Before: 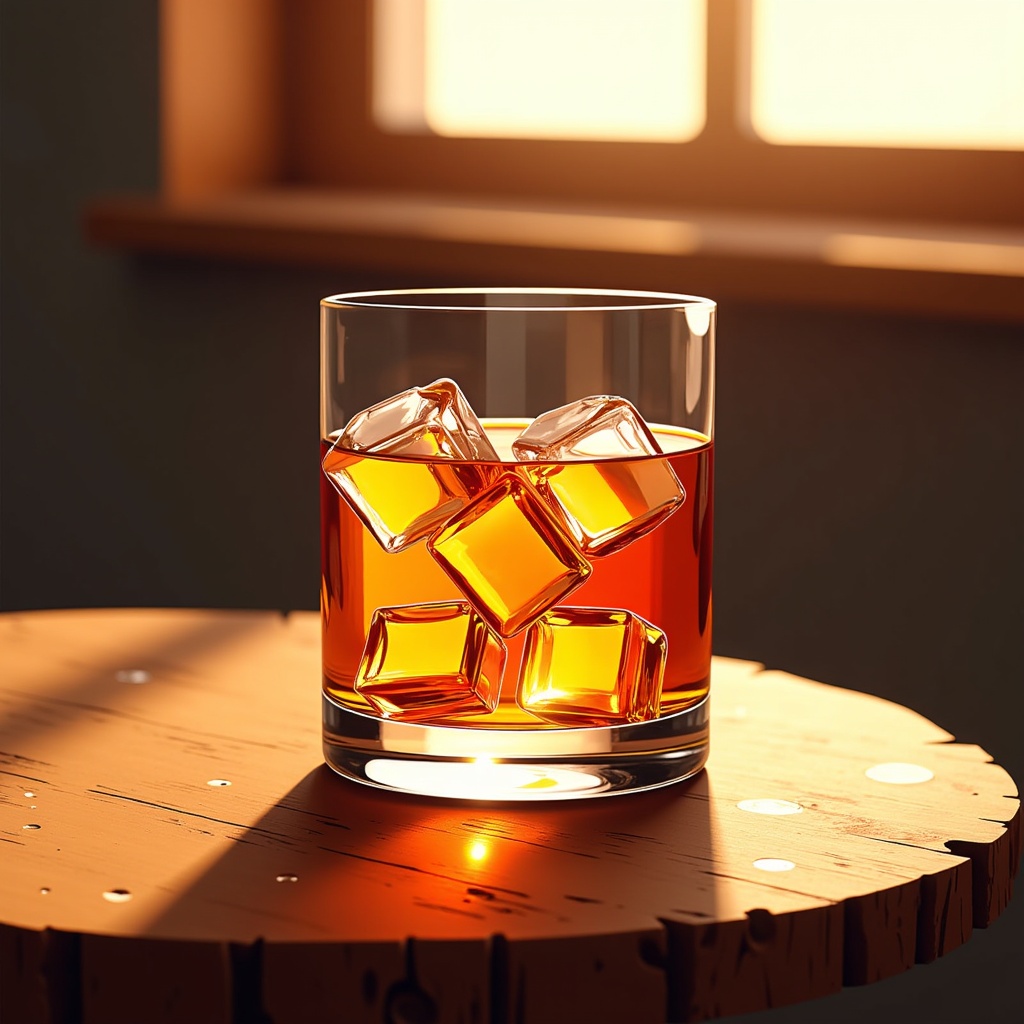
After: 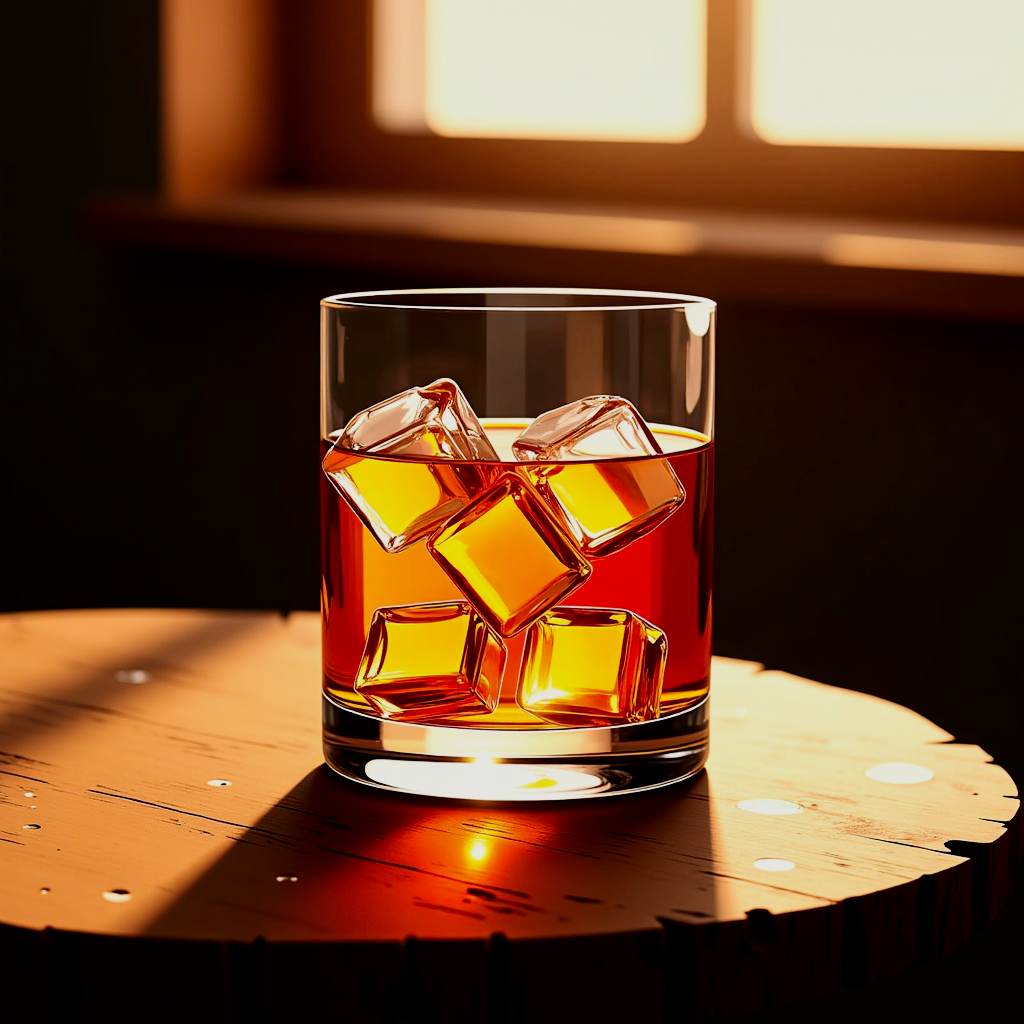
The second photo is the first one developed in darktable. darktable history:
filmic rgb: black relative exposure -8.02 EV, white relative exposure 4.04 EV, hardness 4.18, contrast 1.378
shadows and highlights: shadows 20.16, highlights -19.62, soften with gaussian
contrast brightness saturation: contrast 0.067, brightness -0.129, saturation 0.062
